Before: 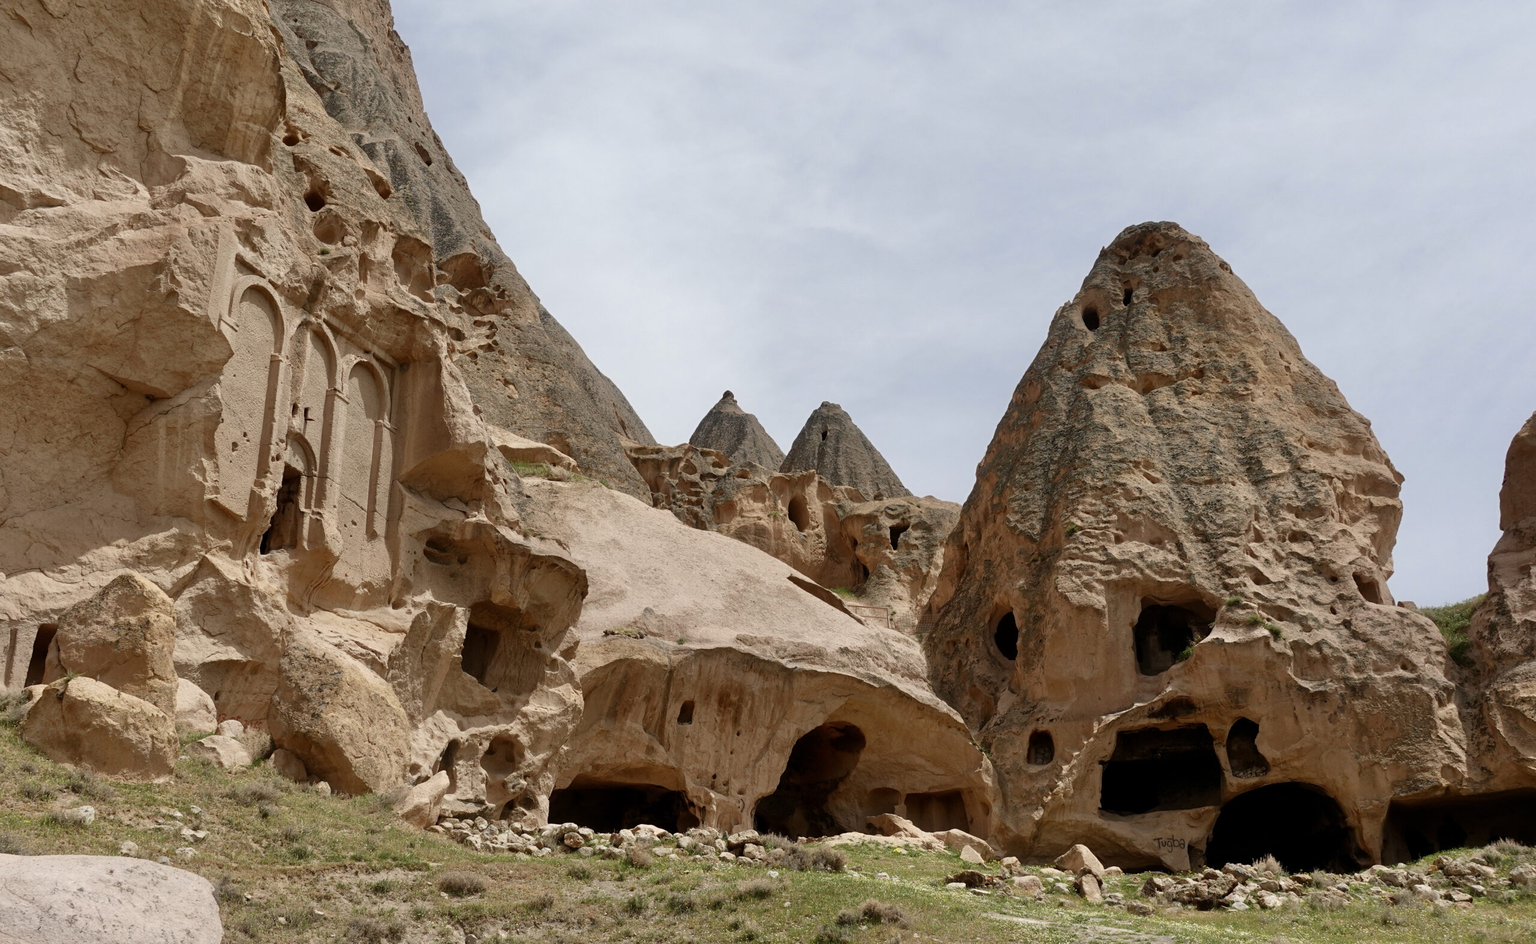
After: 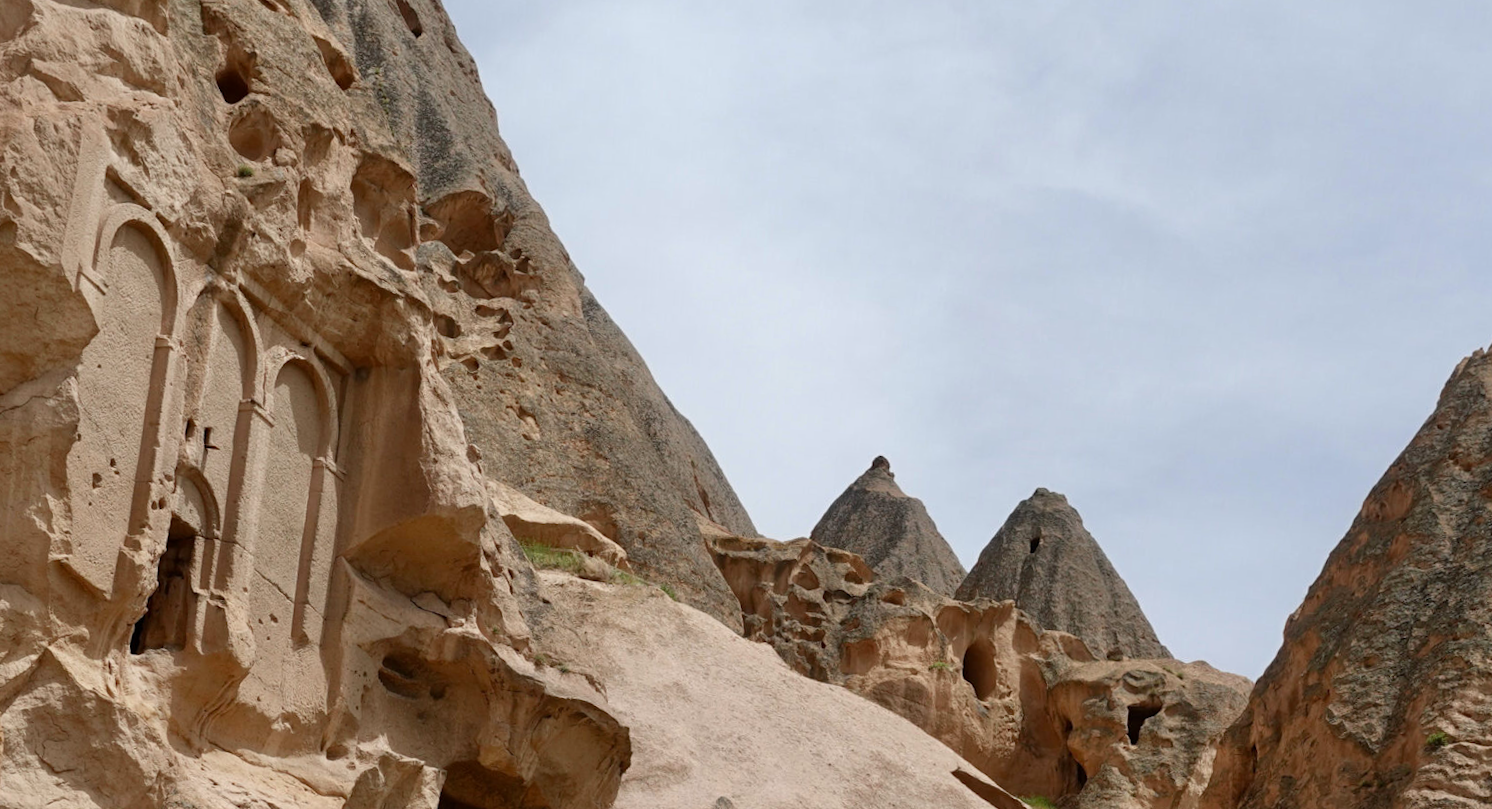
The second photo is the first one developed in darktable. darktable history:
rotate and perspective: rotation 0.062°, lens shift (vertical) 0.115, lens shift (horizontal) -0.133, crop left 0.047, crop right 0.94, crop top 0.061, crop bottom 0.94
white balance: red 0.988, blue 1.017
crop and rotate: angle -4.99°, left 2.122%, top 6.945%, right 27.566%, bottom 30.519%
